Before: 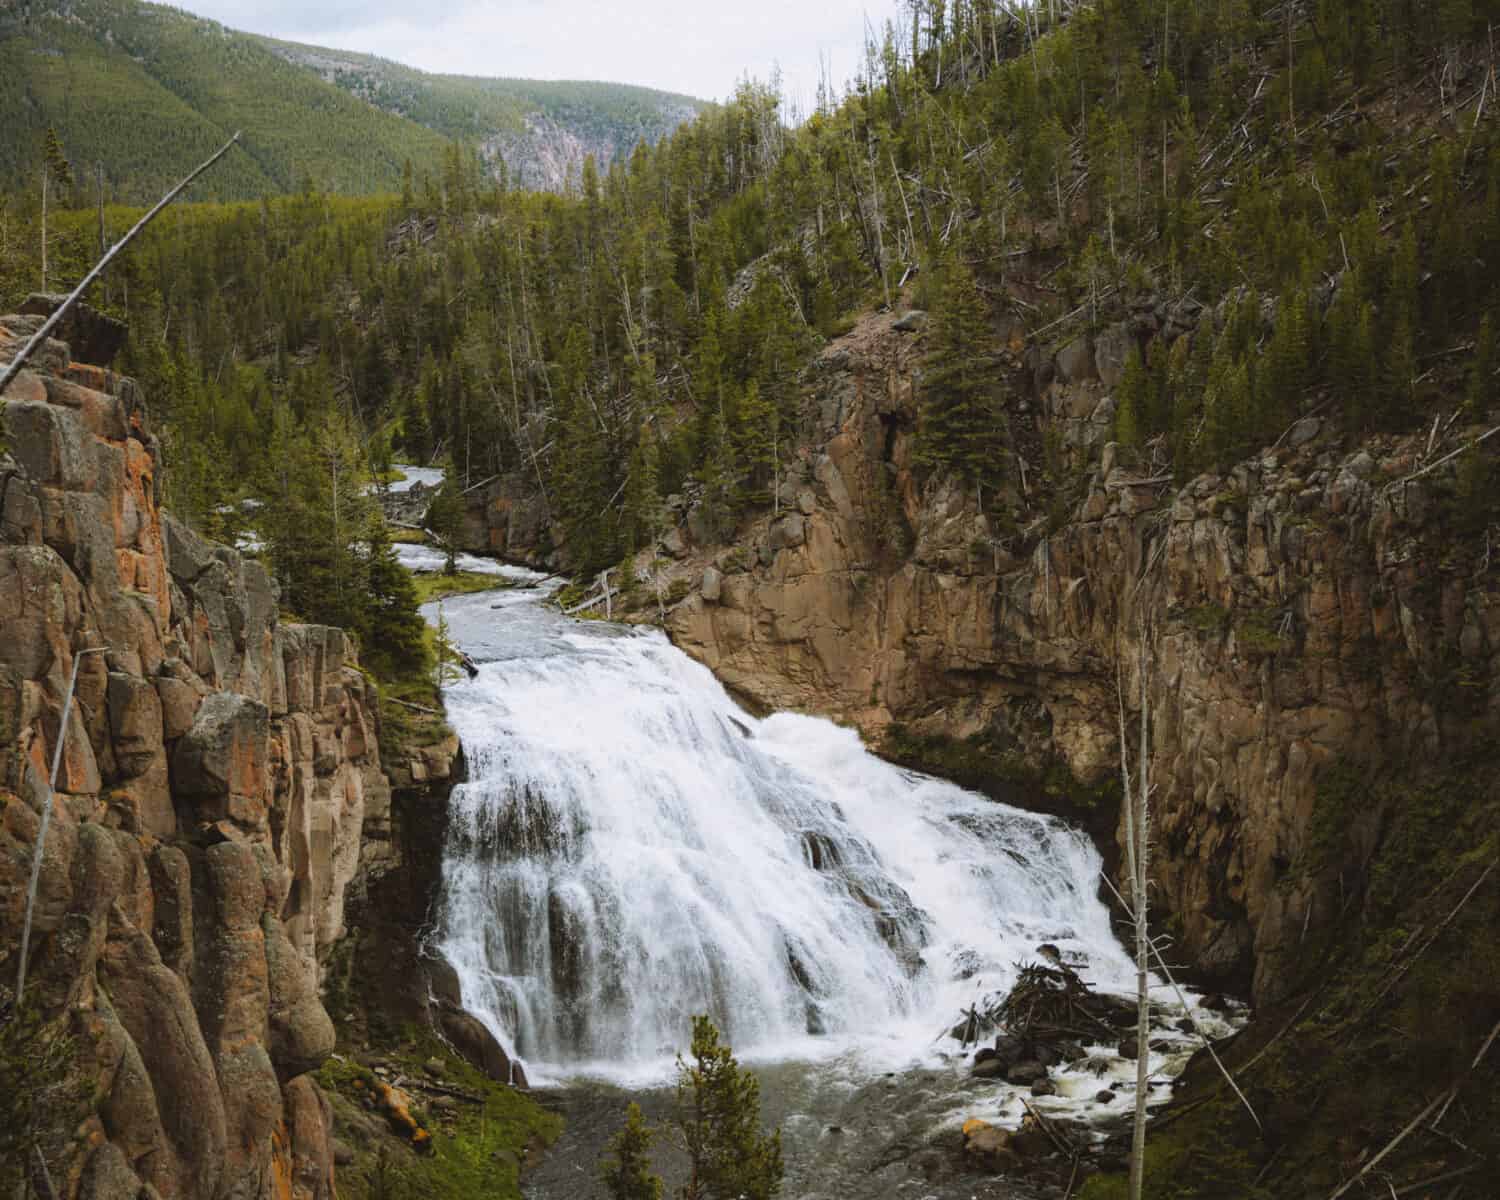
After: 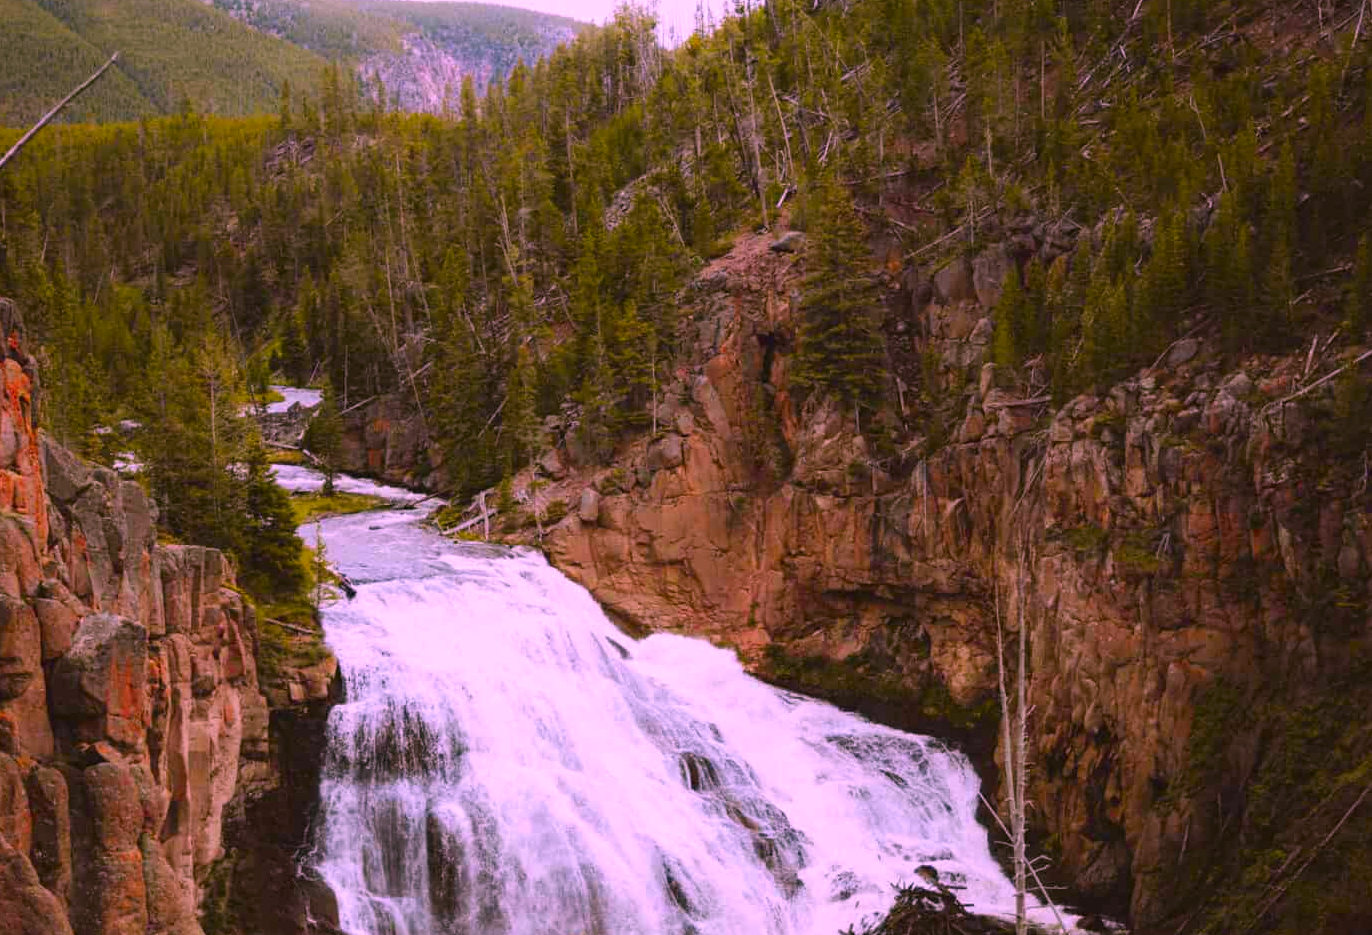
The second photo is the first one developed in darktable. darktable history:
color correction: highlights a* 19.5, highlights b* -11.53, saturation 1.69
crop: left 8.155%, top 6.611%, bottom 15.385%
